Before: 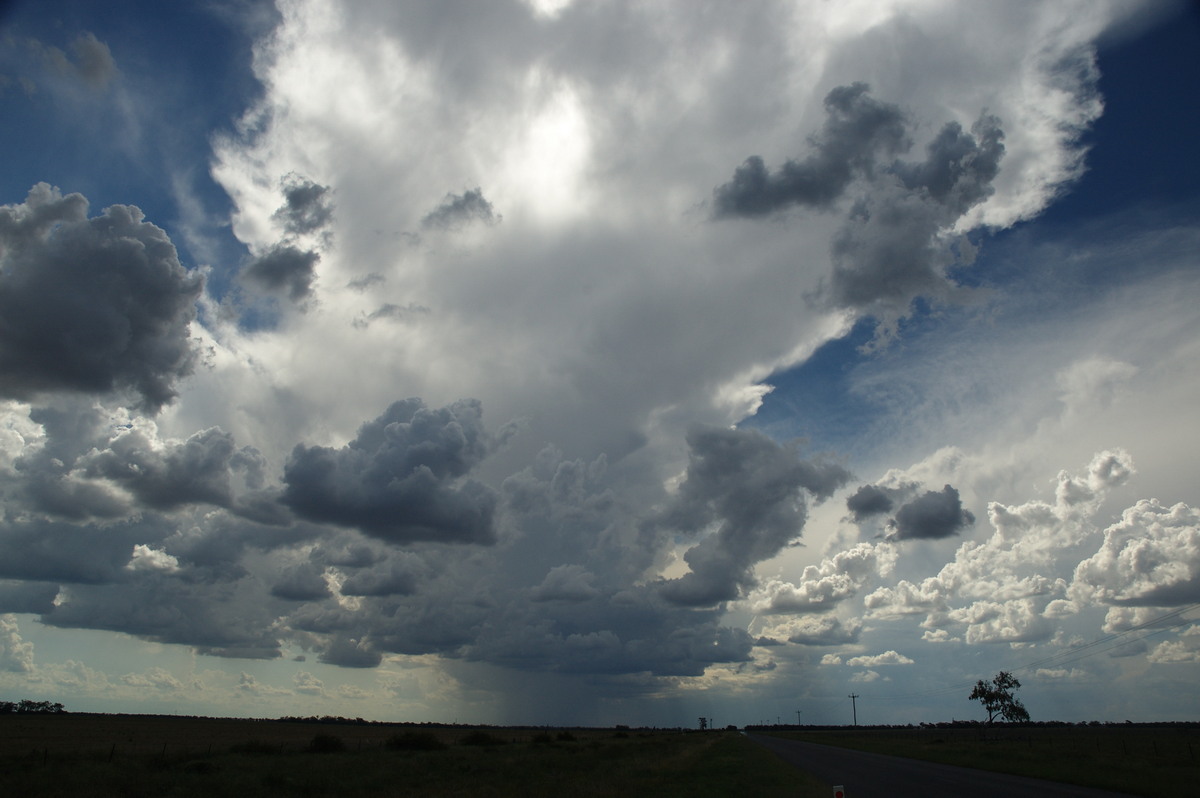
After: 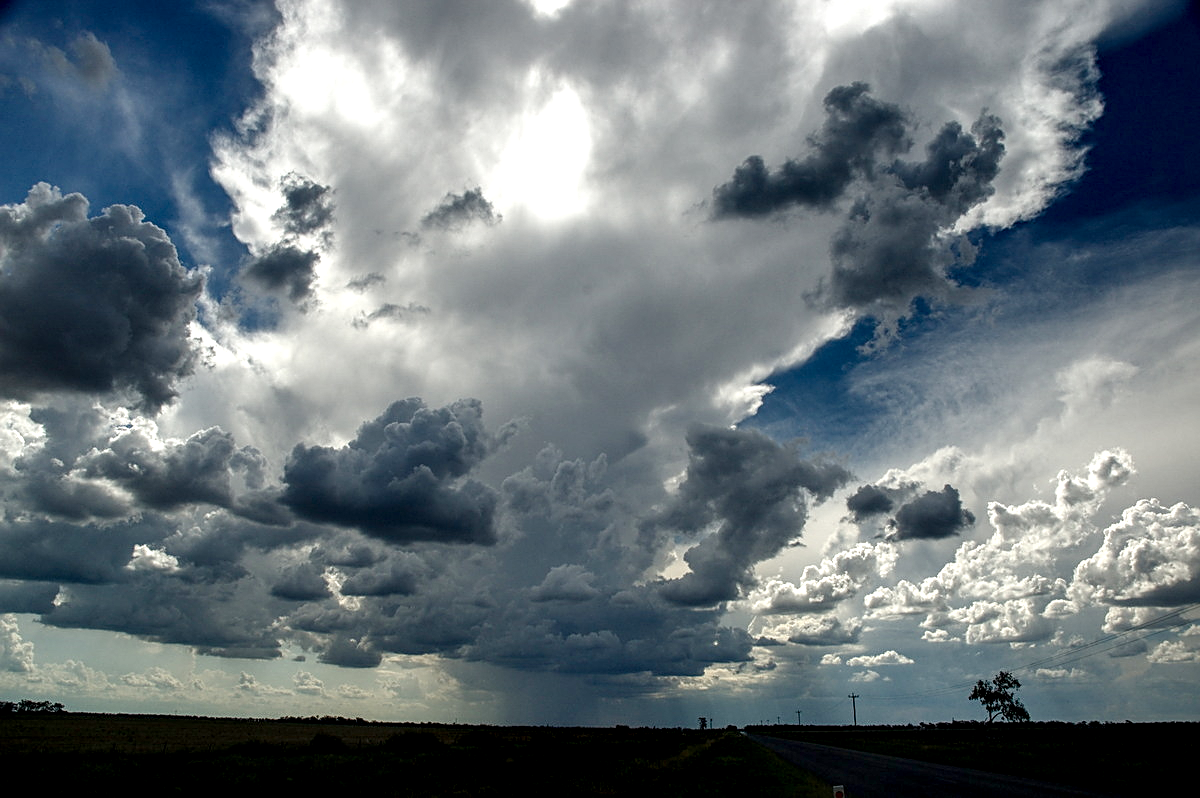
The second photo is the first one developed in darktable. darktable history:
color balance rgb: perceptual saturation grading › global saturation 20%, perceptual saturation grading › highlights -50.09%, perceptual saturation grading › shadows 31.134%, global vibrance 20%
sharpen: on, module defaults
local contrast: highlights 19%, detail 188%
